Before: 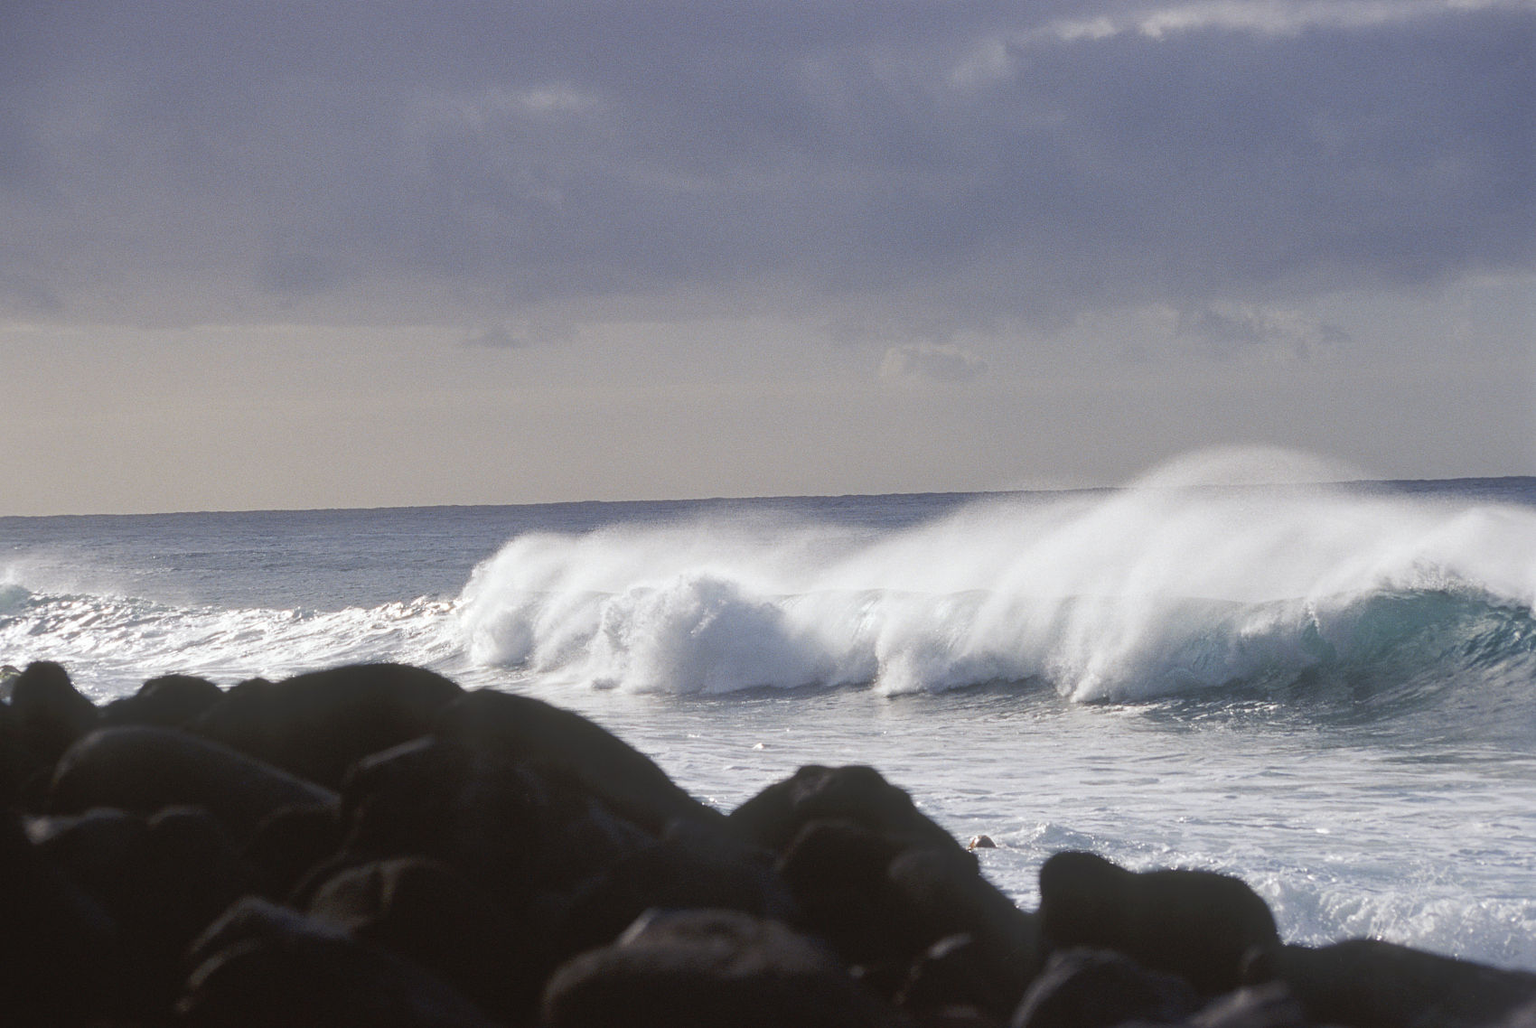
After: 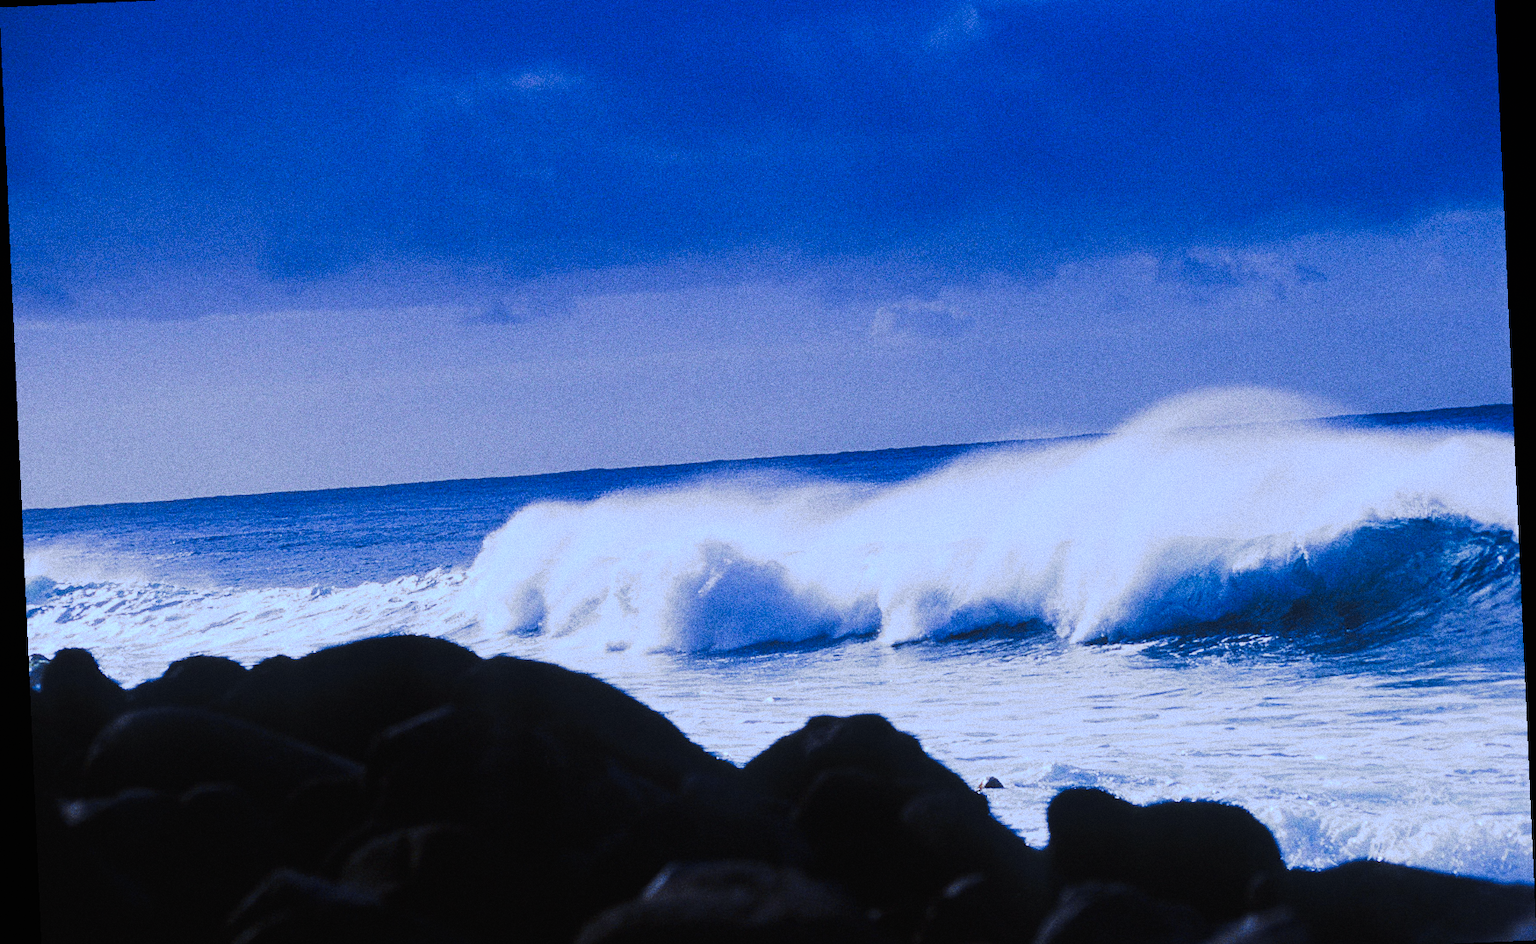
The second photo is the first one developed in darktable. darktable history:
tone curve: curves: ch0 [(0, 0) (0.003, 0.006) (0.011, 0.006) (0.025, 0.008) (0.044, 0.014) (0.069, 0.02) (0.1, 0.025) (0.136, 0.037) (0.177, 0.053) (0.224, 0.086) (0.277, 0.13) (0.335, 0.189) (0.399, 0.253) (0.468, 0.375) (0.543, 0.521) (0.623, 0.671) (0.709, 0.789) (0.801, 0.841) (0.898, 0.889) (1, 1)], preserve colors none
white balance: red 0.871, blue 1.249
graduated density: hue 238.83°, saturation 50%
grain: coarseness 0.09 ISO, strength 40%
crop and rotate: top 5.609%, bottom 5.609%
exposure: black level correction 0, compensate exposure bias true, compensate highlight preservation false
tone equalizer: on, module defaults
rotate and perspective: rotation -2.56°, automatic cropping off
